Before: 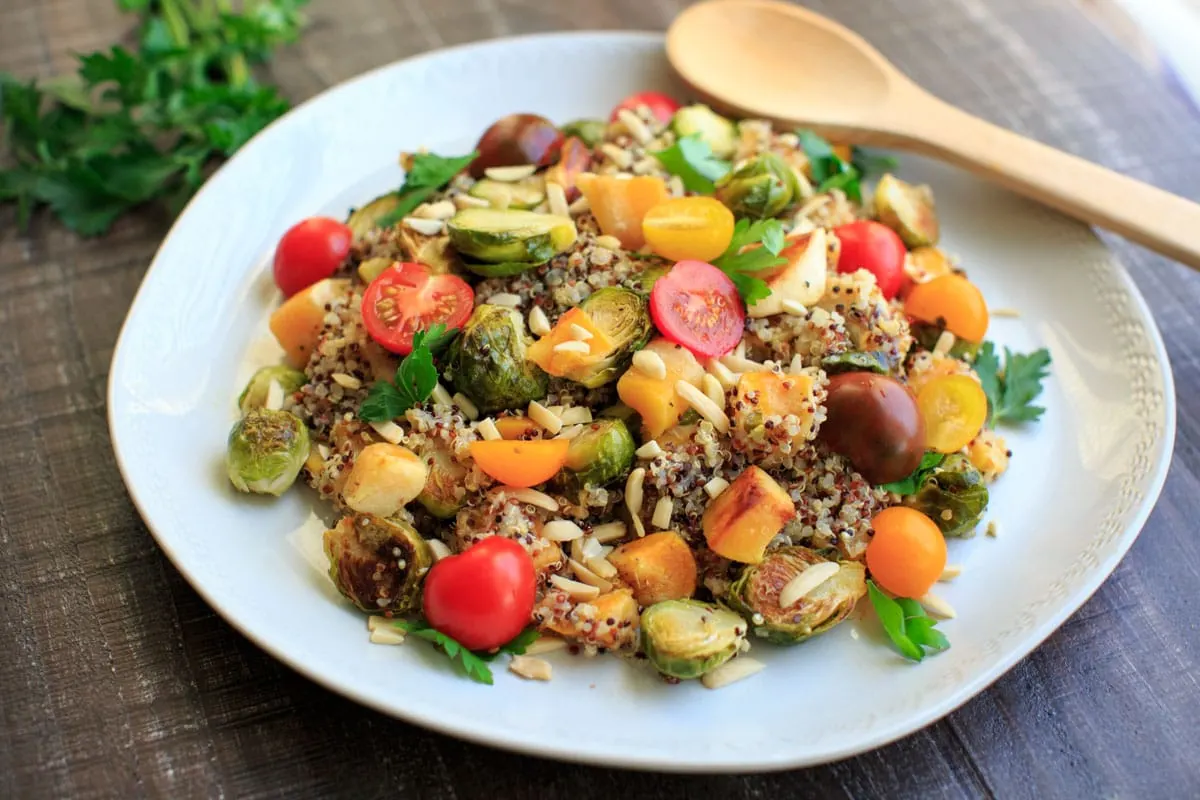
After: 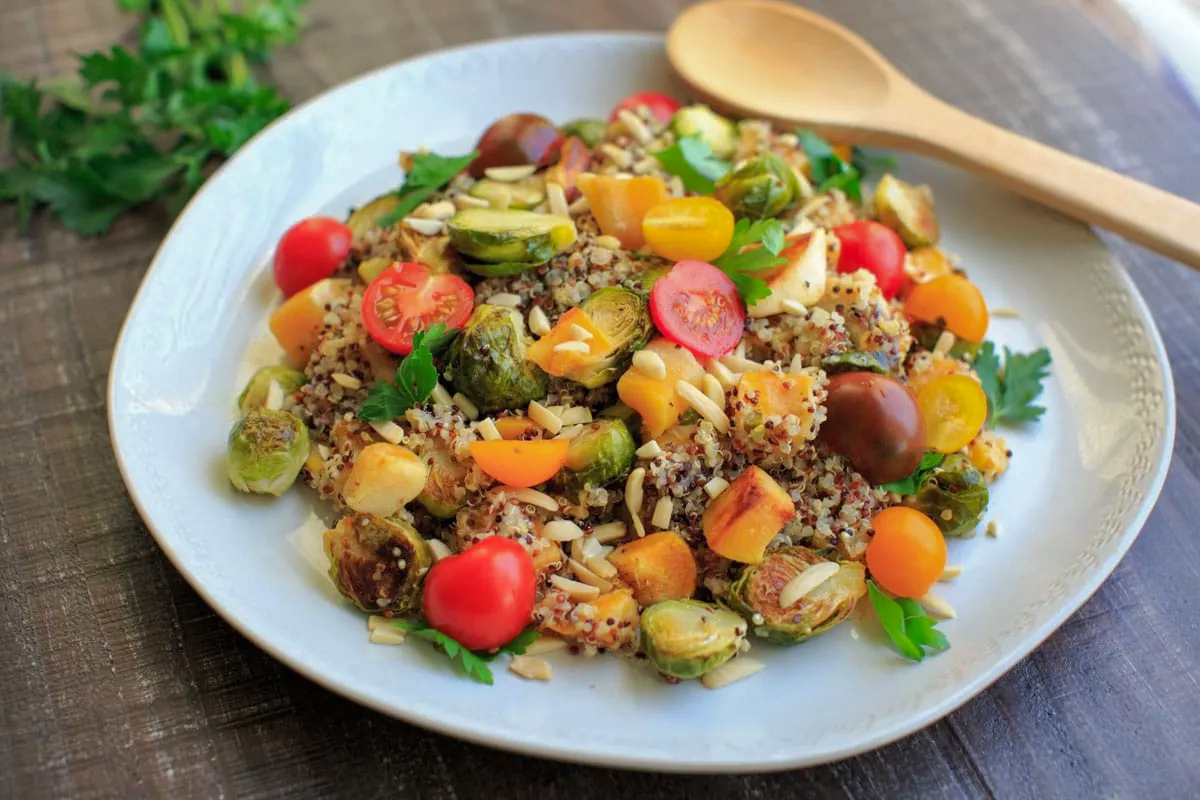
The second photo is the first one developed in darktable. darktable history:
shadows and highlights: shadows 40, highlights -60
